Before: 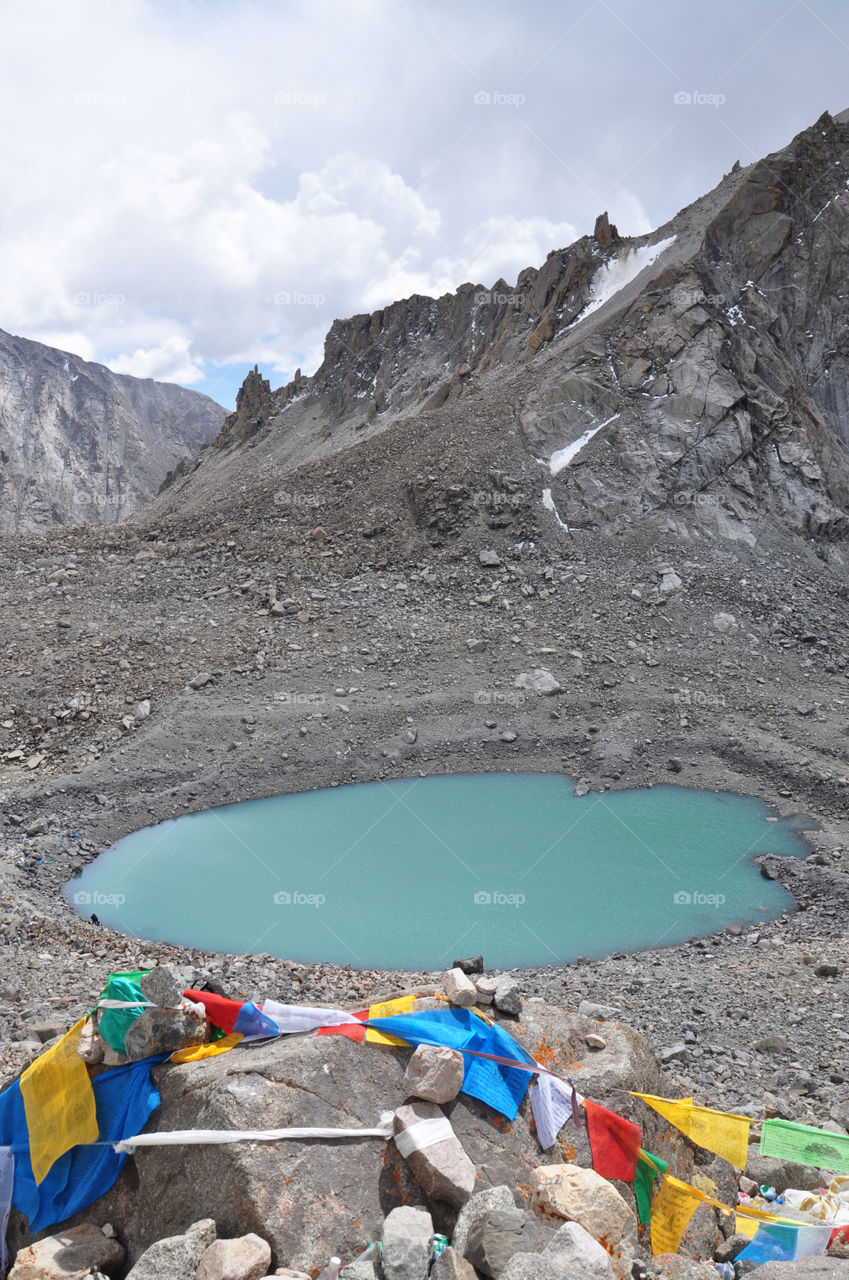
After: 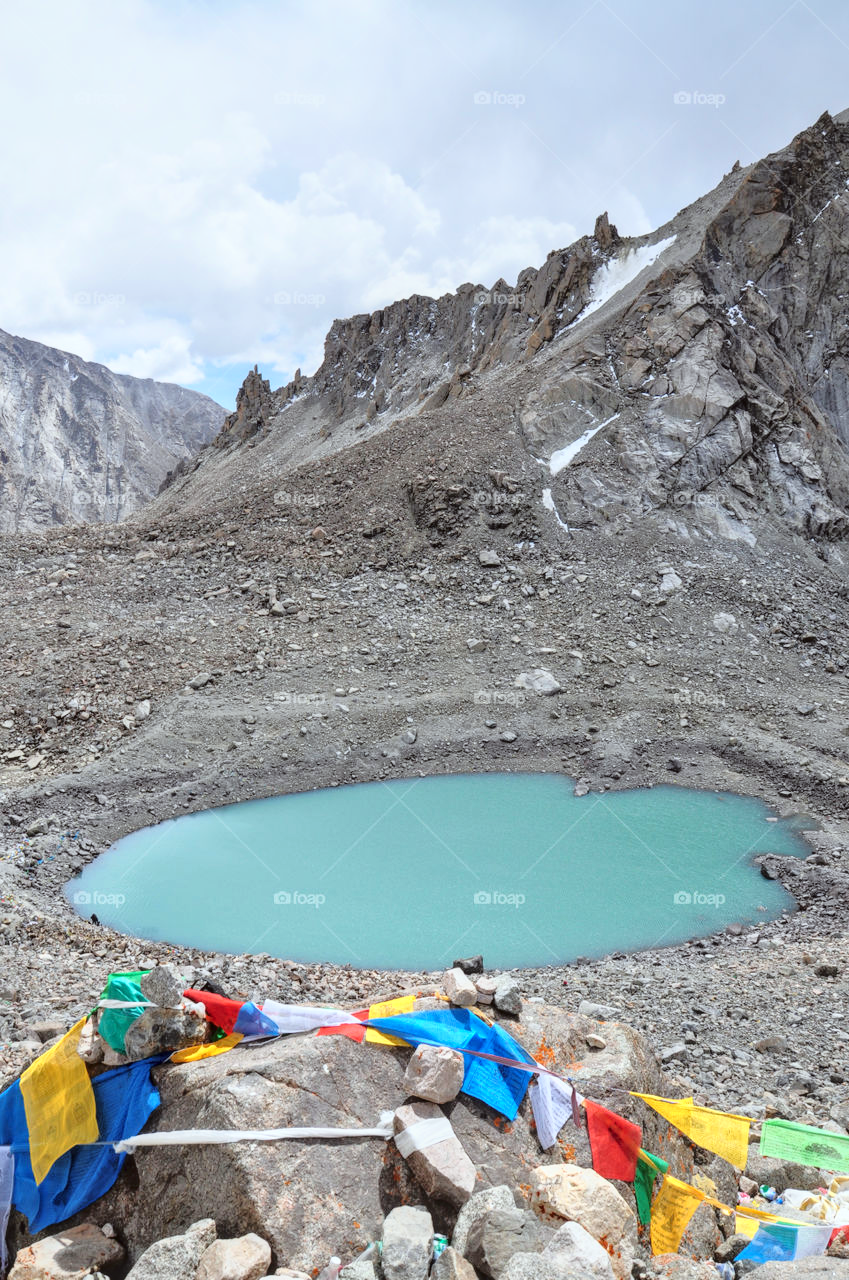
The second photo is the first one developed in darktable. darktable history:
local contrast: on, module defaults
color correction: highlights a* -2.88, highlights b* -2.2, shadows a* 2.02, shadows b* 2.98
tone curve: curves: ch0 [(0, 0.029) (0.168, 0.142) (0.359, 0.44) (0.469, 0.544) (0.634, 0.722) (0.858, 0.903) (1, 0.968)]; ch1 [(0, 0) (0.437, 0.453) (0.472, 0.47) (0.502, 0.502) (0.54, 0.534) (0.57, 0.592) (0.618, 0.66) (0.699, 0.749) (0.859, 0.919) (1, 1)]; ch2 [(0, 0) (0.33, 0.301) (0.421, 0.443) (0.476, 0.498) (0.505, 0.503) (0.547, 0.557) (0.586, 0.634) (0.608, 0.676) (1, 1)]
